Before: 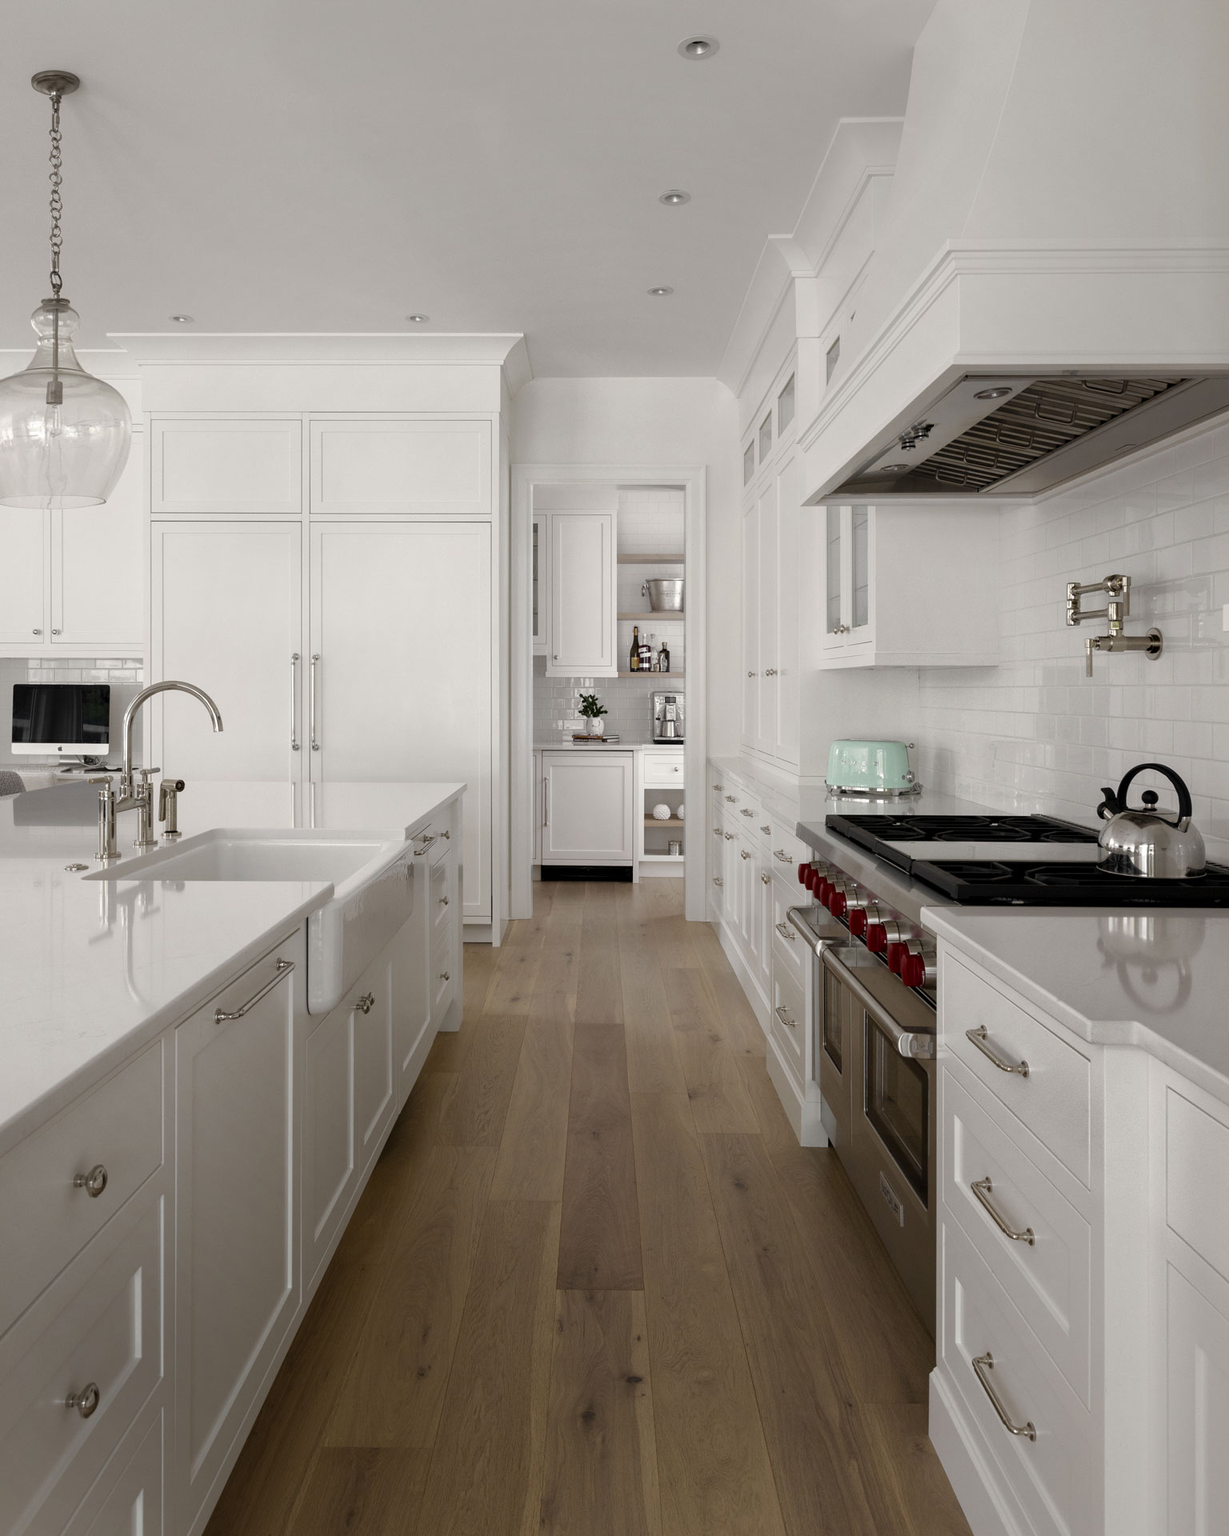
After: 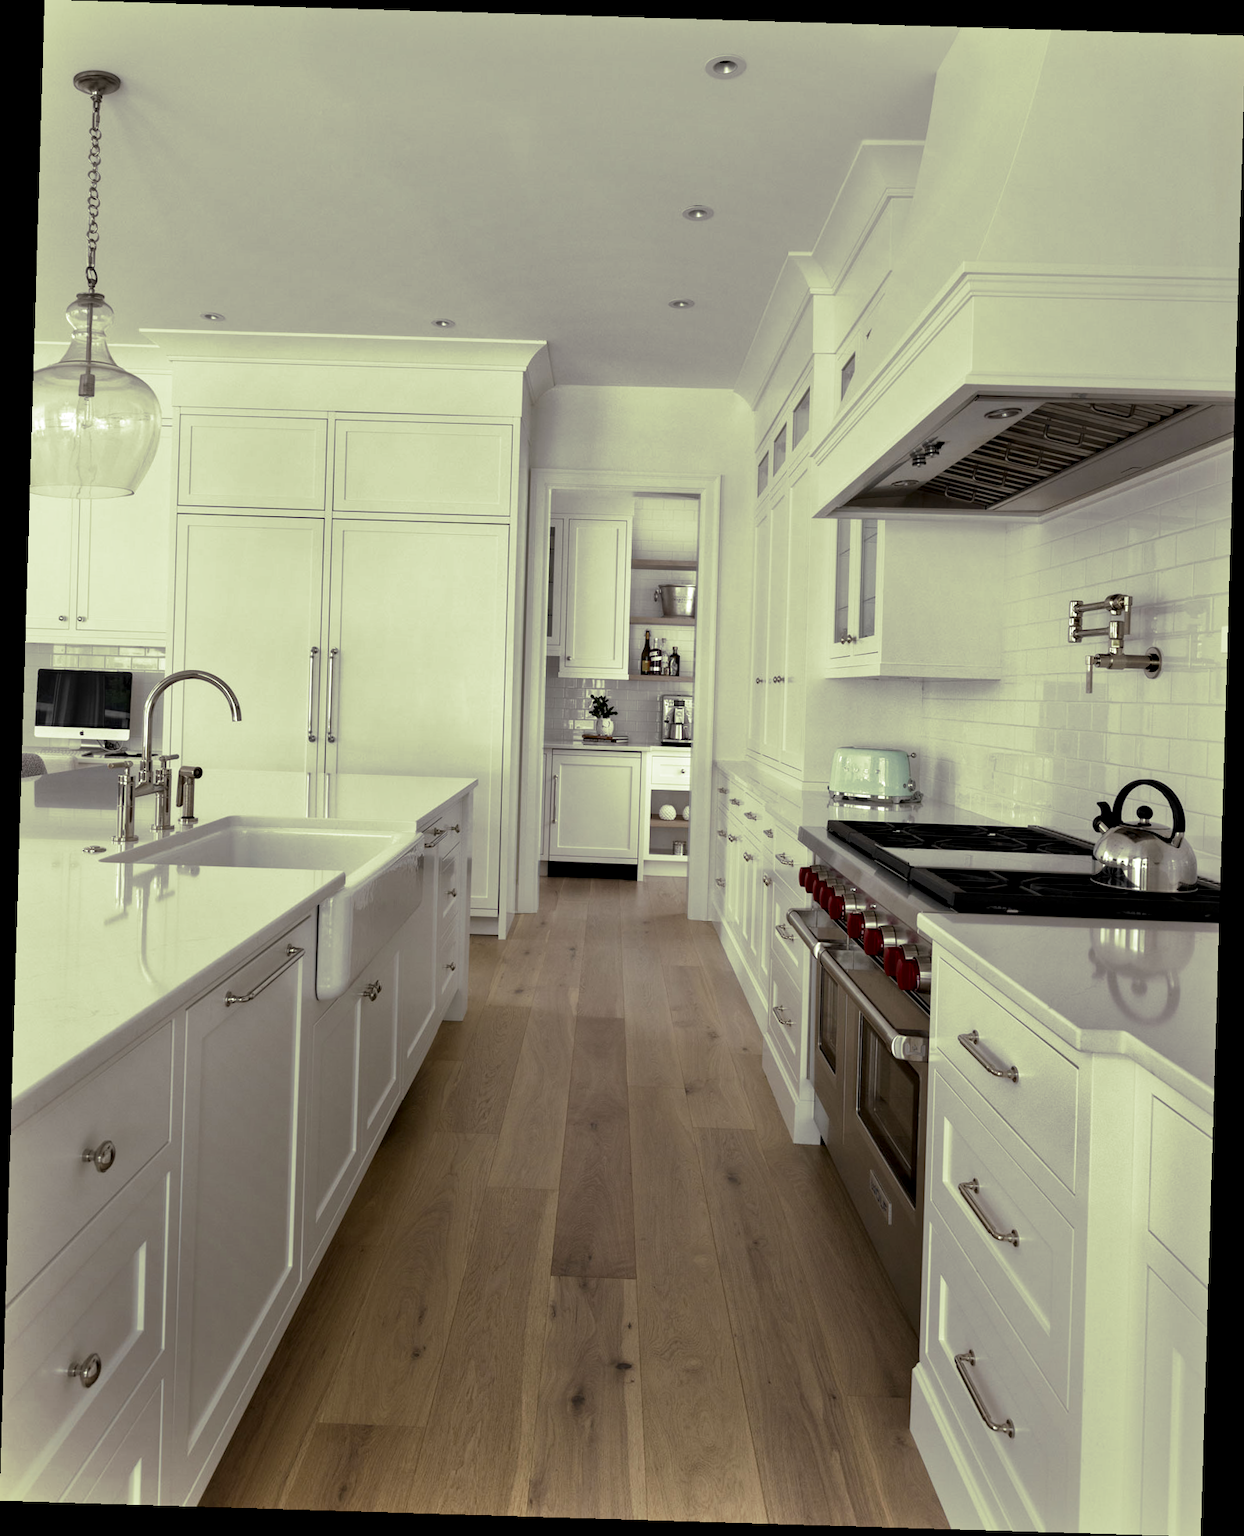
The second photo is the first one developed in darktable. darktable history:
split-toning: shadows › hue 290.82°, shadows › saturation 0.34, highlights › saturation 0.38, balance 0, compress 50%
rotate and perspective: rotation 1.72°, automatic cropping off
shadows and highlights: radius 133.83, soften with gaussian
contrast equalizer: y [[0.524, 0.538, 0.547, 0.548, 0.538, 0.524], [0.5 ×6], [0.5 ×6], [0 ×6], [0 ×6]]
